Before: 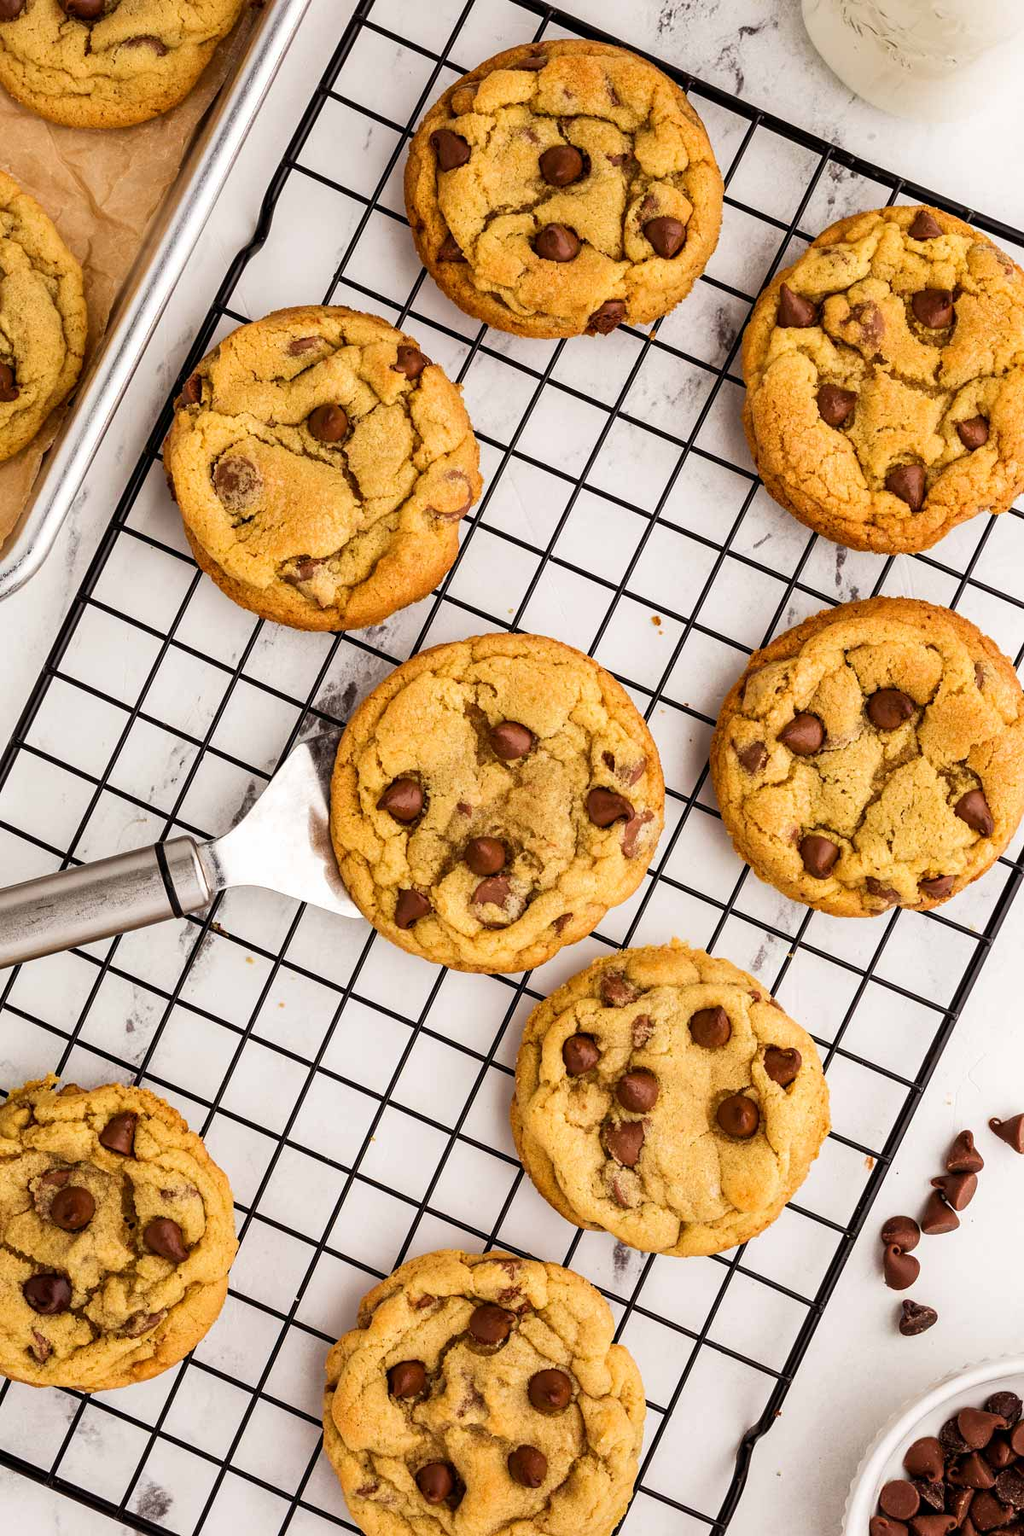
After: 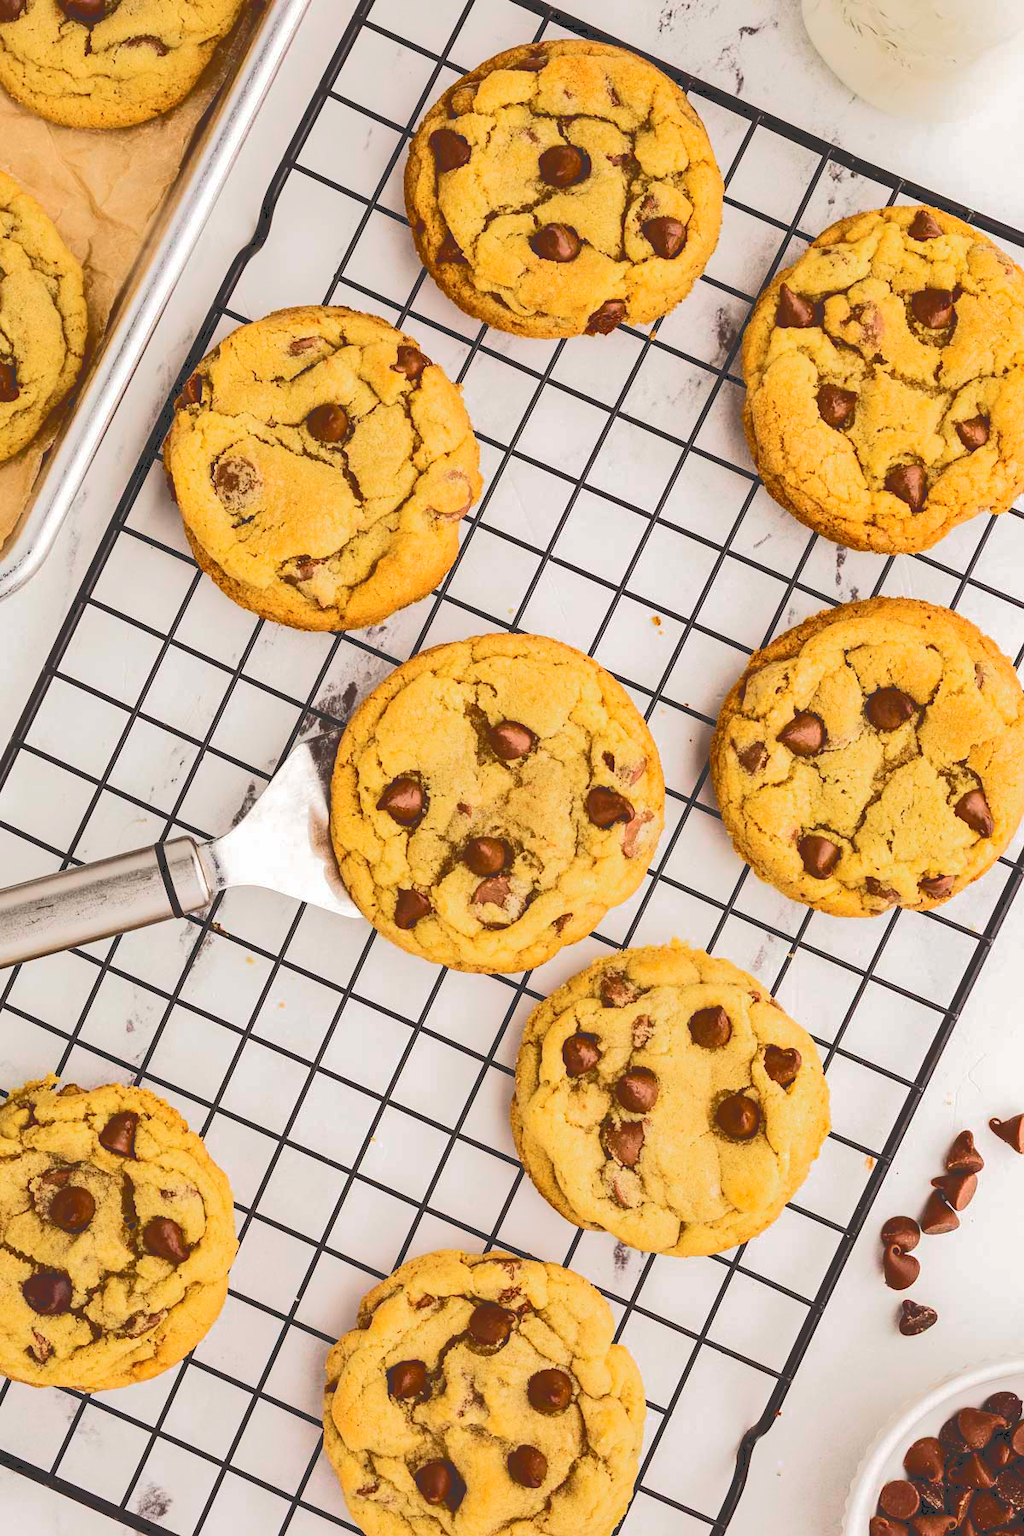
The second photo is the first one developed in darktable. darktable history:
color zones: curves: ch0 [(0.254, 0.492) (0.724, 0.62)]; ch1 [(0.25, 0.528) (0.719, 0.796)]; ch2 [(0, 0.472) (0.25, 0.5) (0.73, 0.184)]
tone curve: curves: ch0 [(0, 0) (0.003, 0.219) (0.011, 0.219) (0.025, 0.223) (0.044, 0.226) (0.069, 0.232) (0.1, 0.24) (0.136, 0.245) (0.177, 0.257) (0.224, 0.281) (0.277, 0.324) (0.335, 0.392) (0.399, 0.484) (0.468, 0.585) (0.543, 0.672) (0.623, 0.741) (0.709, 0.788) (0.801, 0.835) (0.898, 0.878) (1, 1)], color space Lab, independent channels, preserve colors none
